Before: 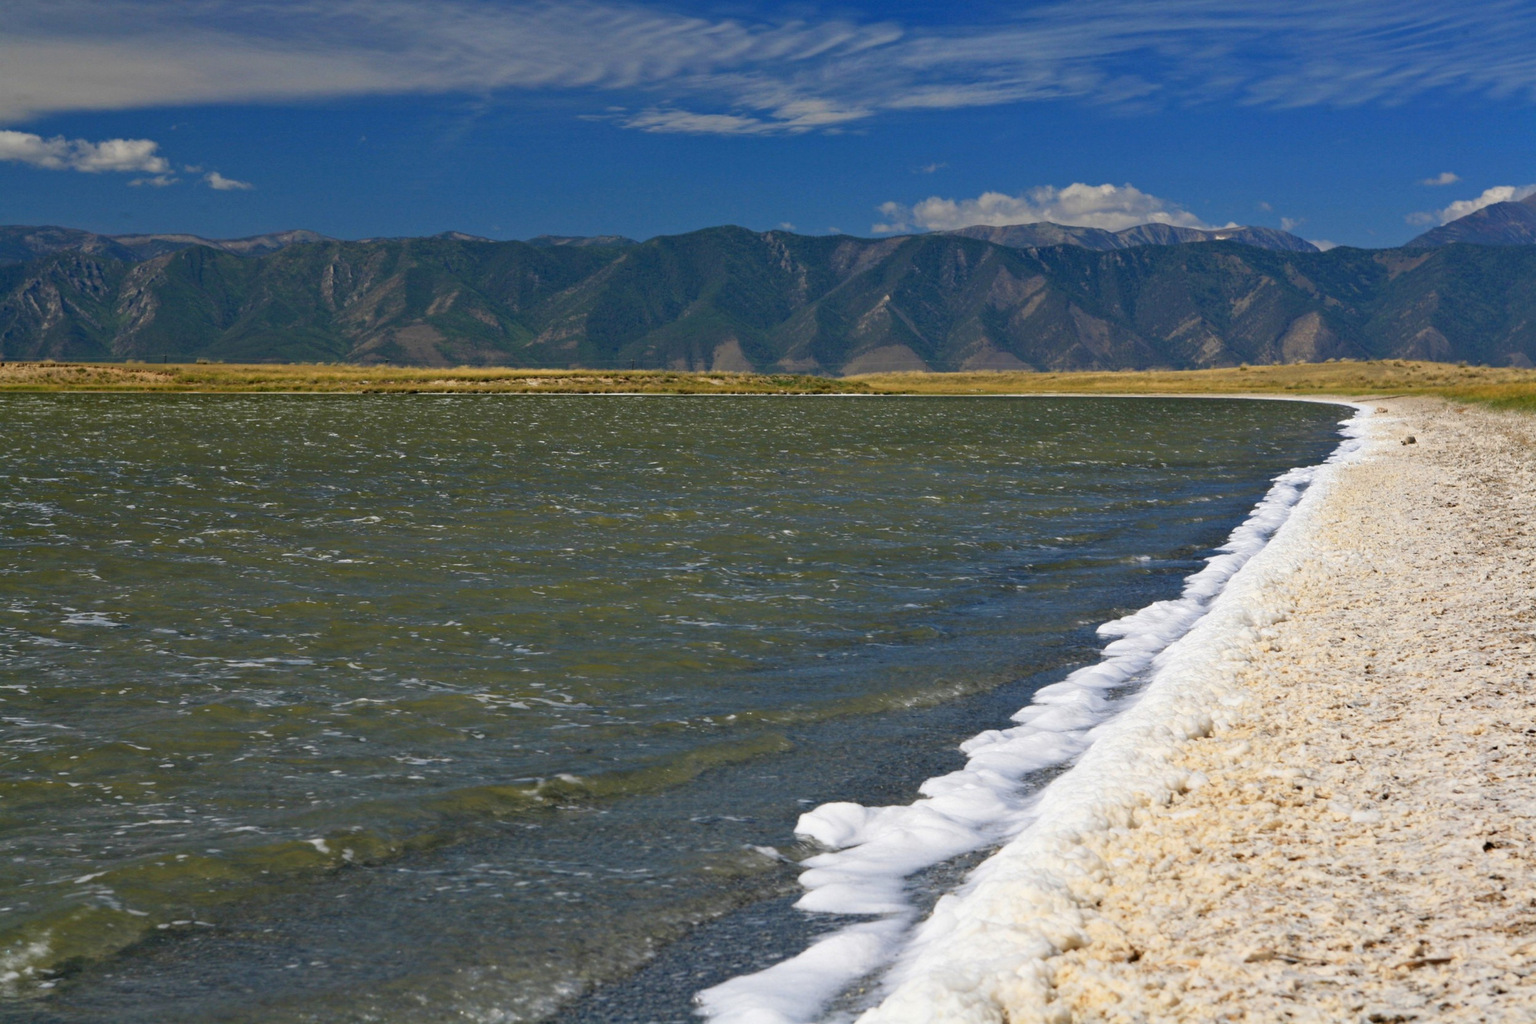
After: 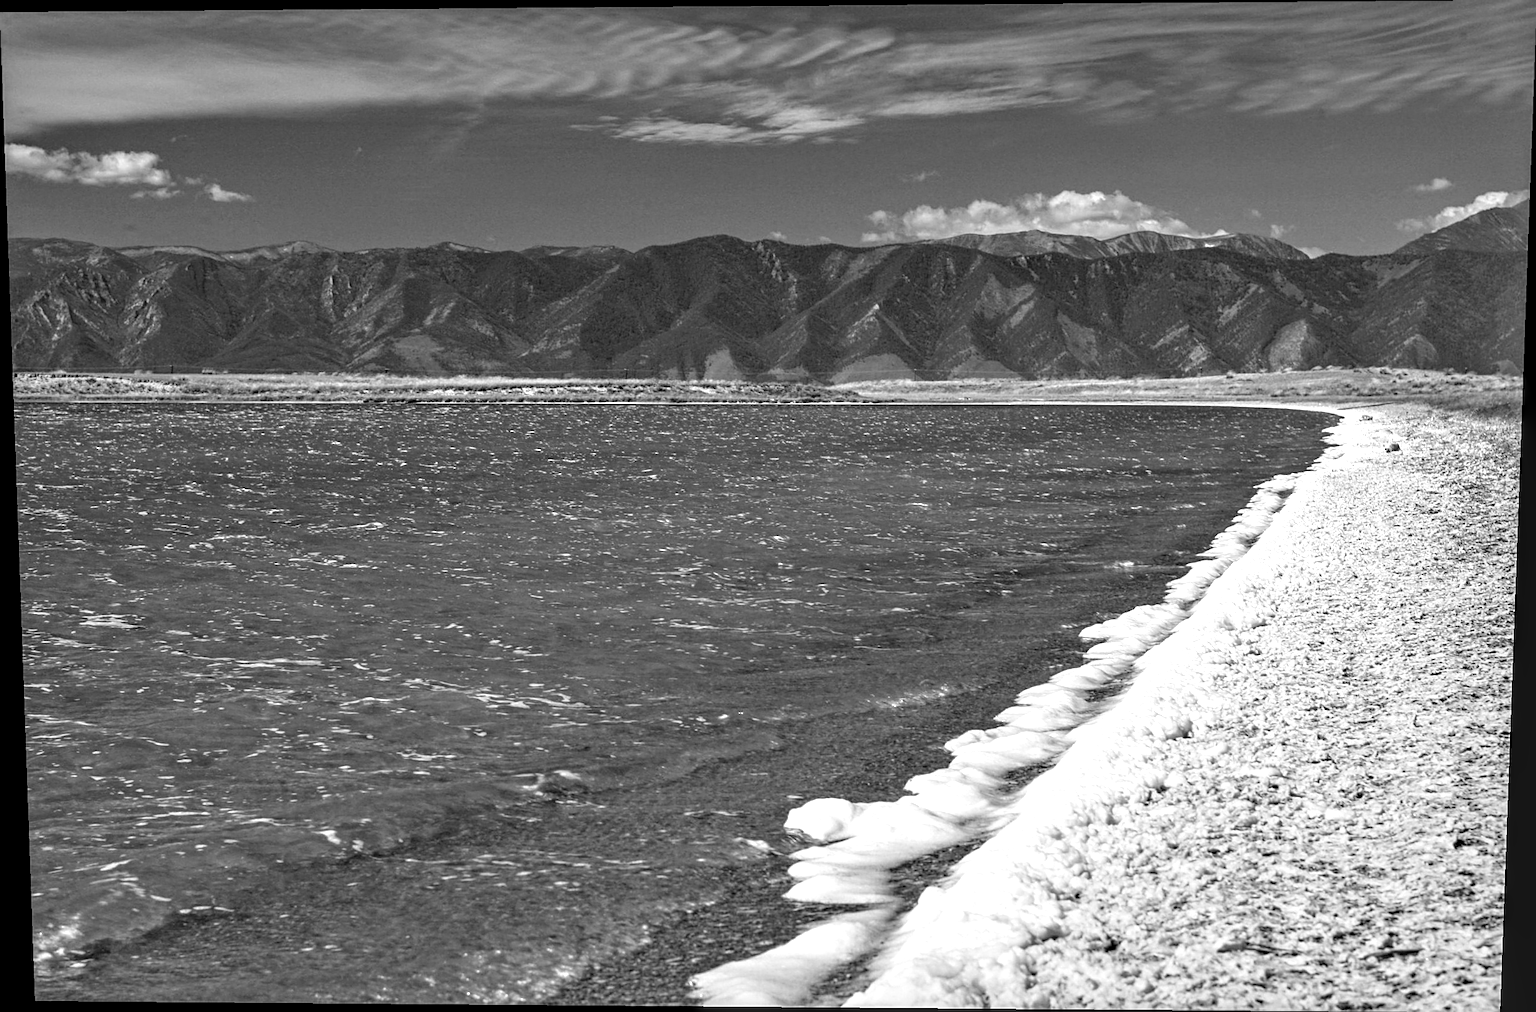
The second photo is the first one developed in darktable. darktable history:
exposure: black level correction 0, exposure 0.7 EV, compensate exposure bias true, compensate highlight preservation false
color calibration: illuminant as shot in camera, x 0.37, y 0.382, temperature 4313.32 K
local contrast: highlights 12%, shadows 38%, detail 183%, midtone range 0.471
monochrome: a -71.75, b 75.82
rotate and perspective: lens shift (vertical) 0.048, lens shift (horizontal) -0.024, automatic cropping off
sharpen: on, module defaults
